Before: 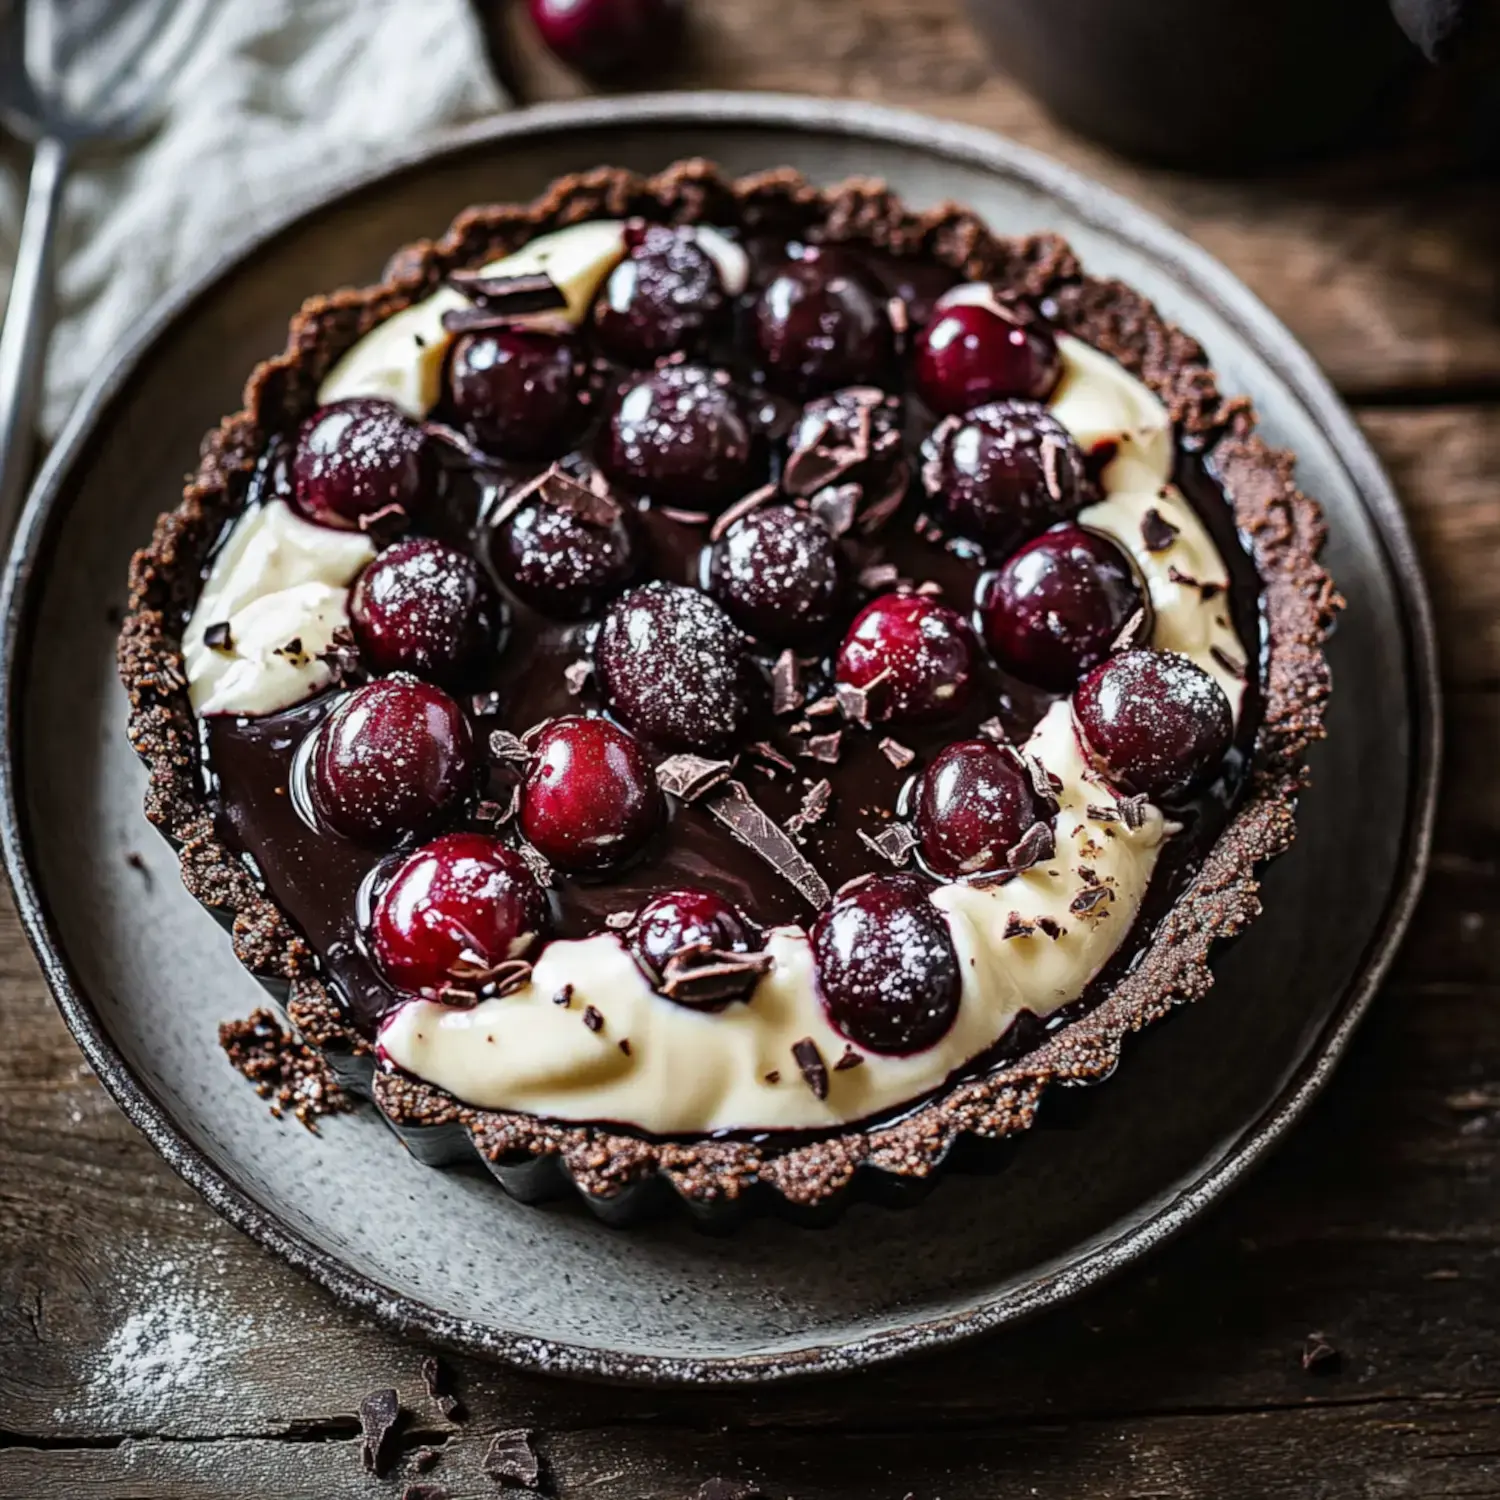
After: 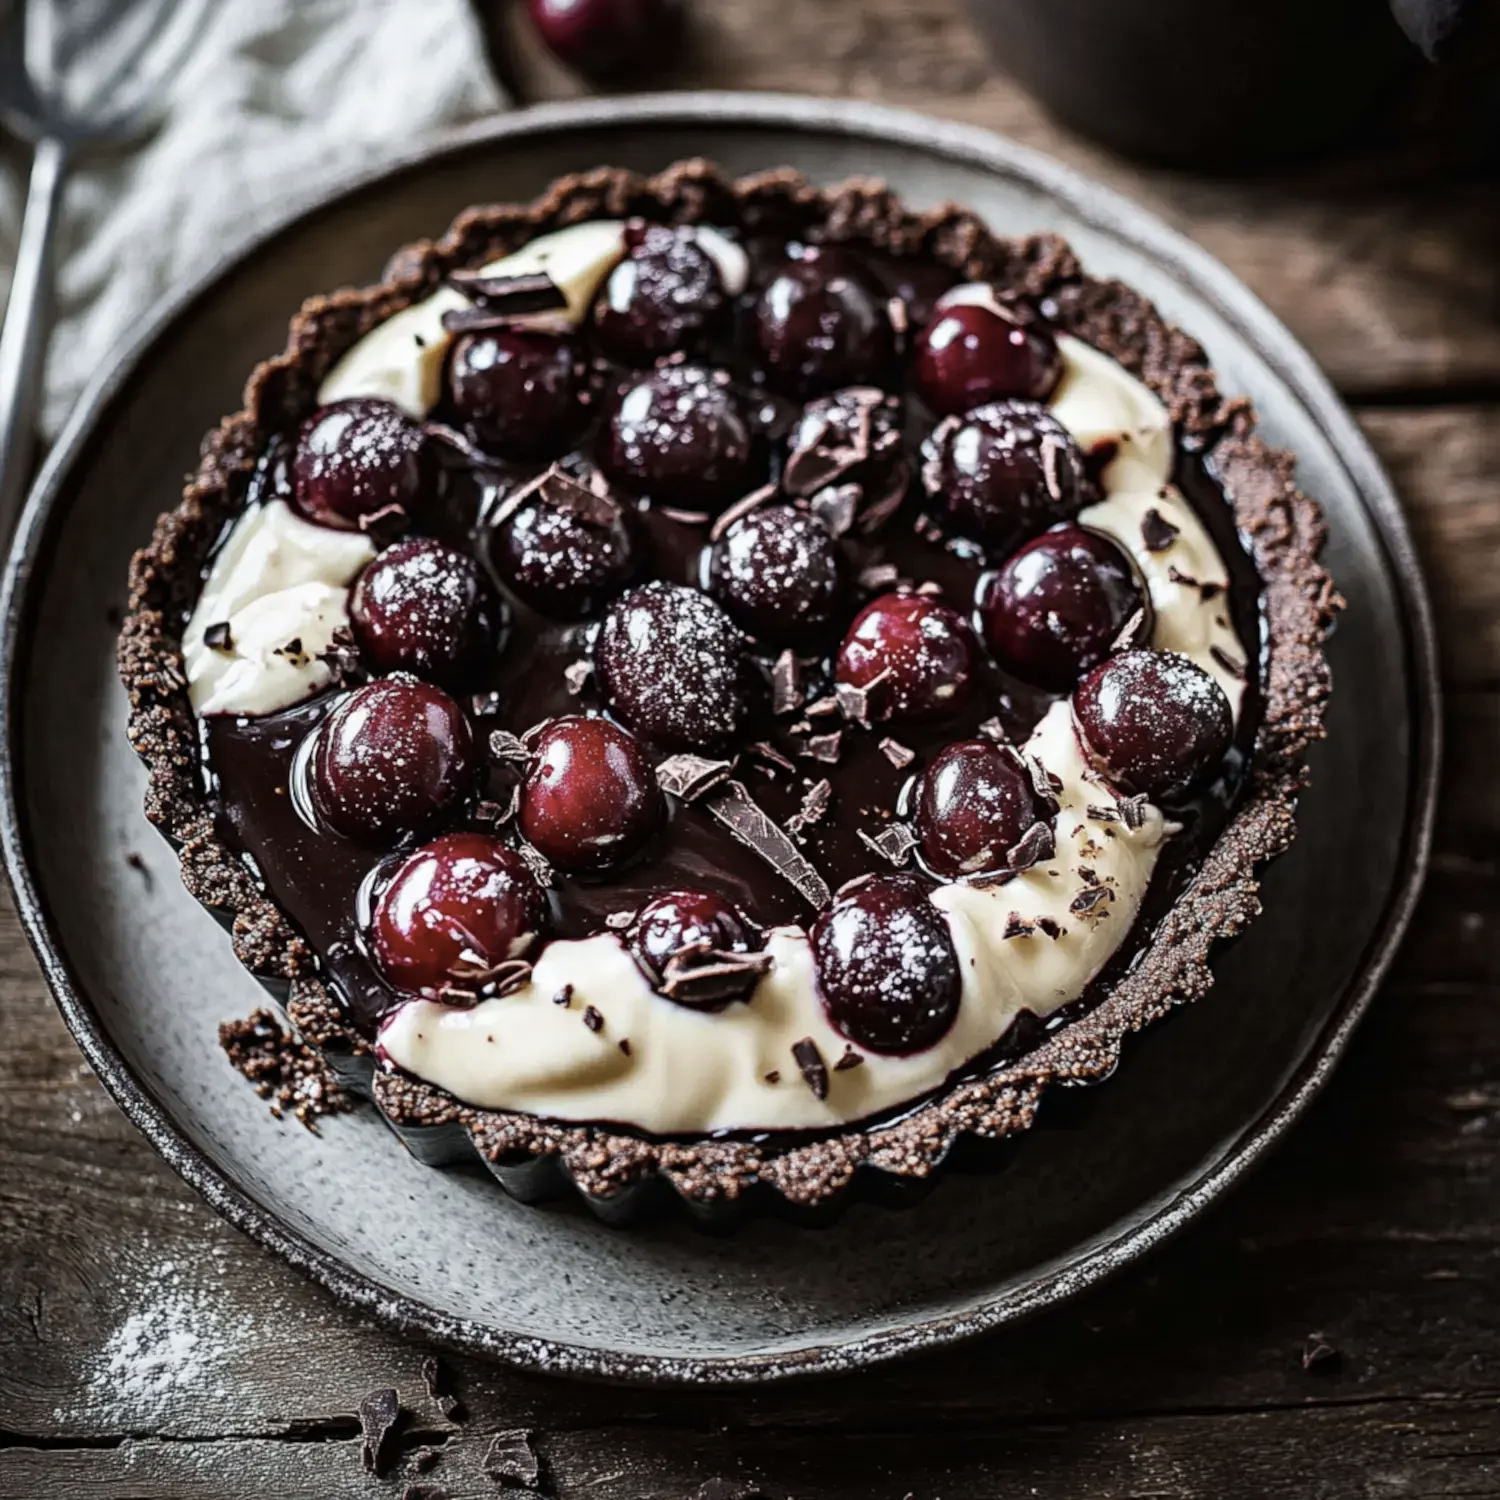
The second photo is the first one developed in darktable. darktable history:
contrast brightness saturation: contrast 0.098, saturation -0.299
